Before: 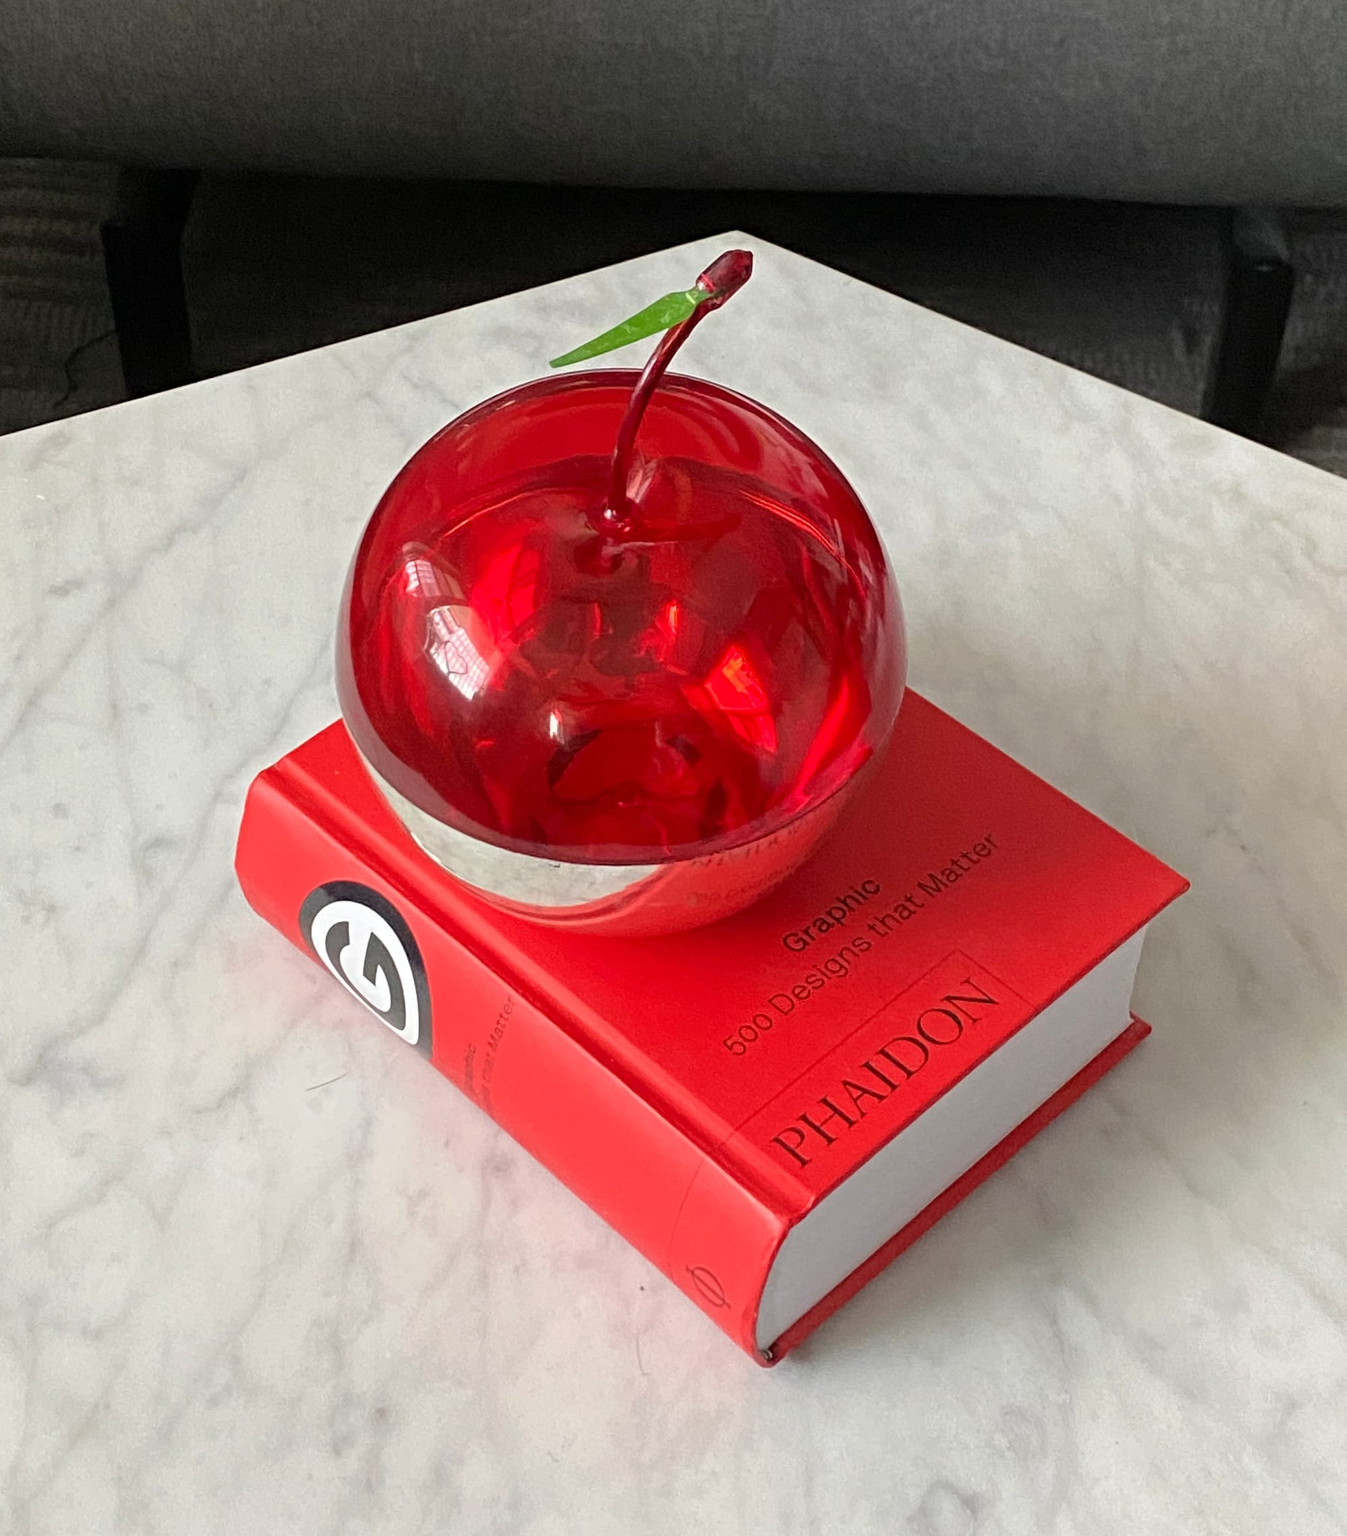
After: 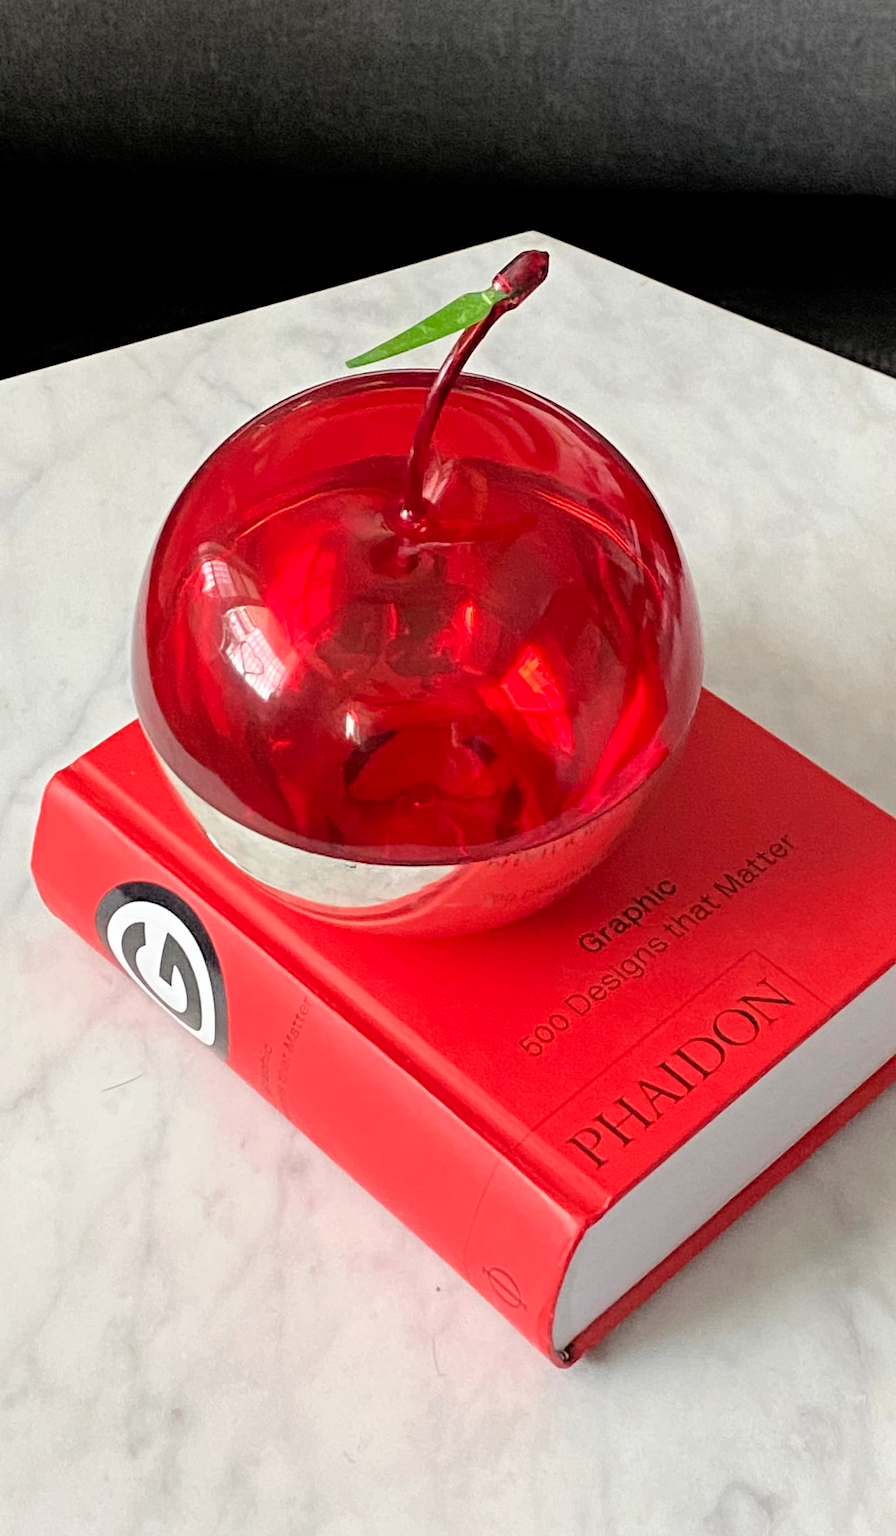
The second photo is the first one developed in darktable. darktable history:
tone equalizer: edges refinement/feathering 500, mask exposure compensation -1.57 EV, preserve details no
crop and rotate: left 15.166%, right 18.314%
levels: mode automatic, black 0.062%
filmic rgb: black relative exposure -7.75 EV, white relative exposure 4.37 EV, threshold 2.99 EV, target black luminance 0%, hardness 3.76, latitude 50.65%, contrast 1.068, highlights saturation mix 9.31%, shadows ↔ highlights balance -0.265%, add noise in highlights 0, color science v3 (2019), use custom middle-gray values true, contrast in highlights soft, enable highlight reconstruction true
